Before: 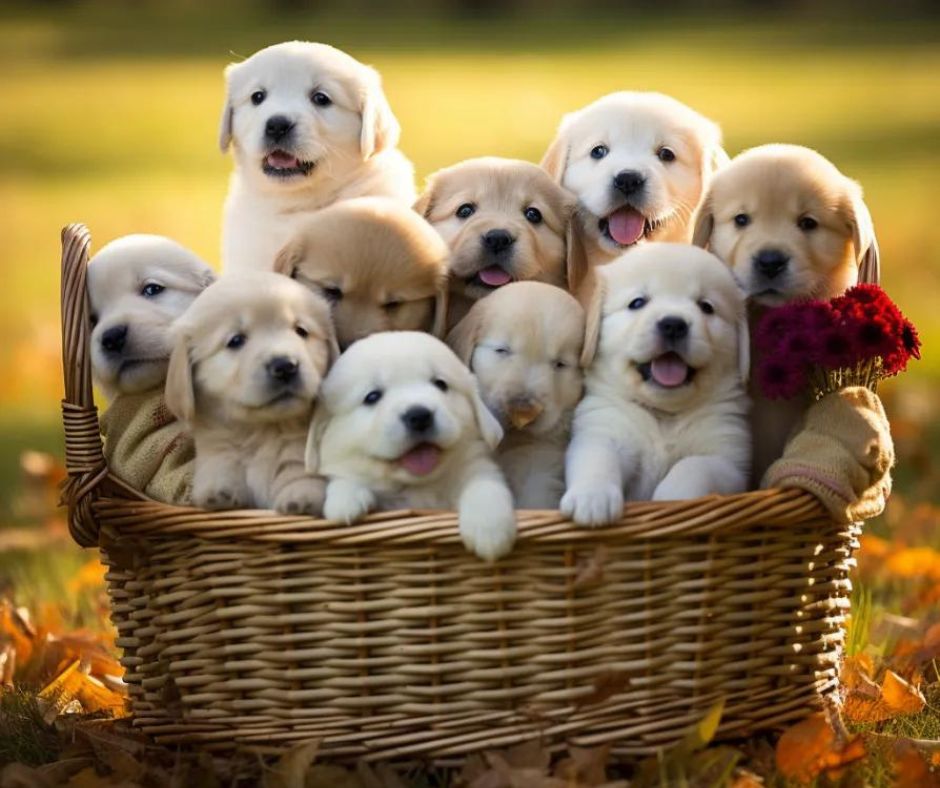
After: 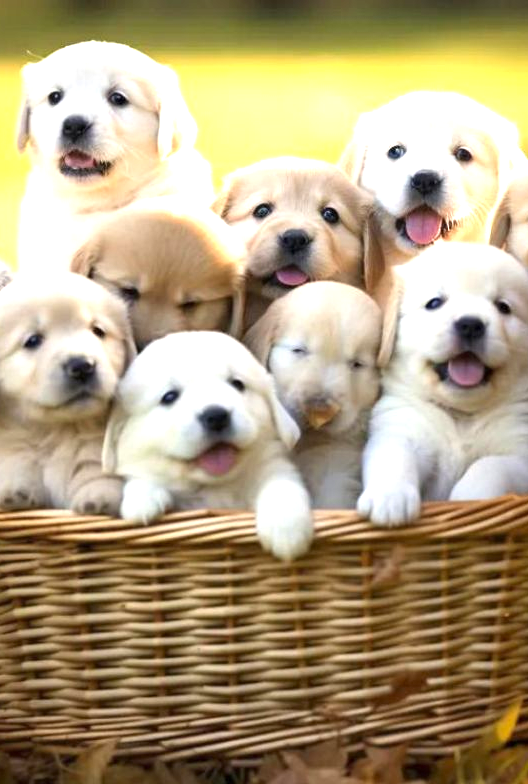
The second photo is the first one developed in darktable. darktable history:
exposure: exposure 1 EV, compensate highlight preservation false
crop: left 21.674%, right 22.086%
